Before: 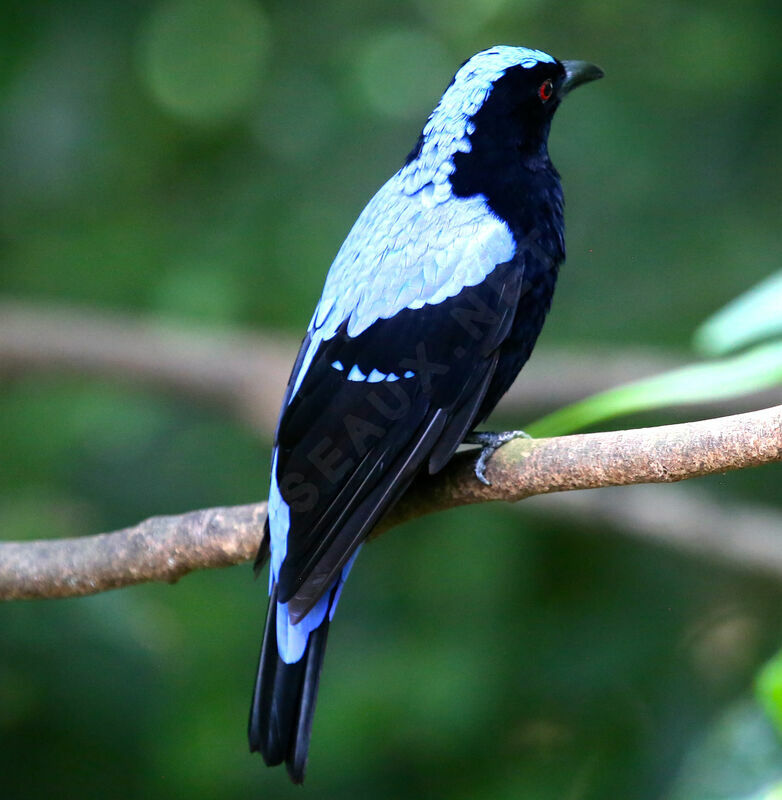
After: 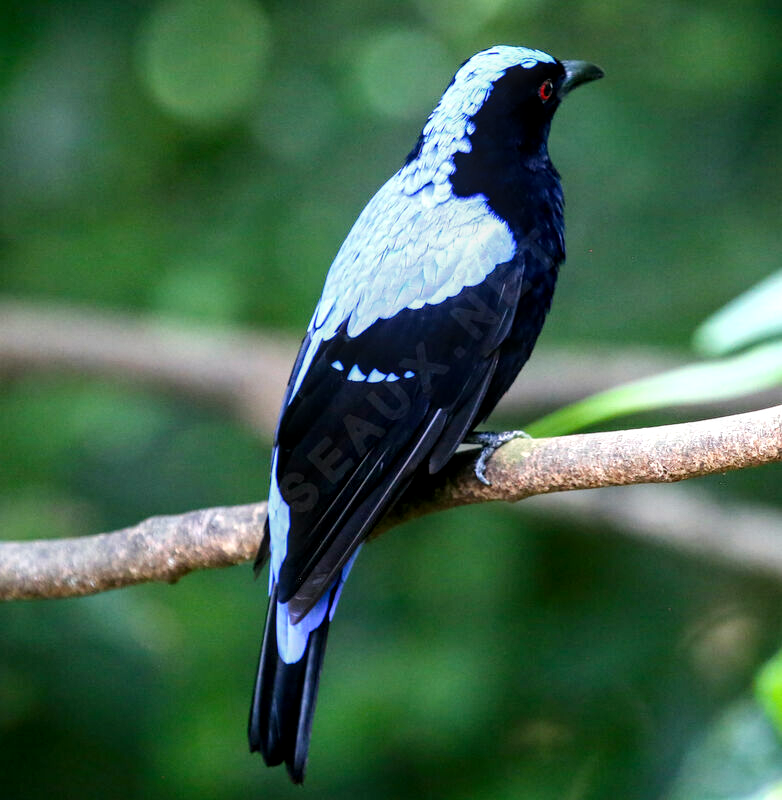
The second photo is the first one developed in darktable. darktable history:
local contrast: detail 130%
tone curve: curves: ch0 [(0, 0) (0.004, 0.002) (0.02, 0.013) (0.218, 0.218) (0.664, 0.718) (0.832, 0.873) (1, 1)], preserve colors none
